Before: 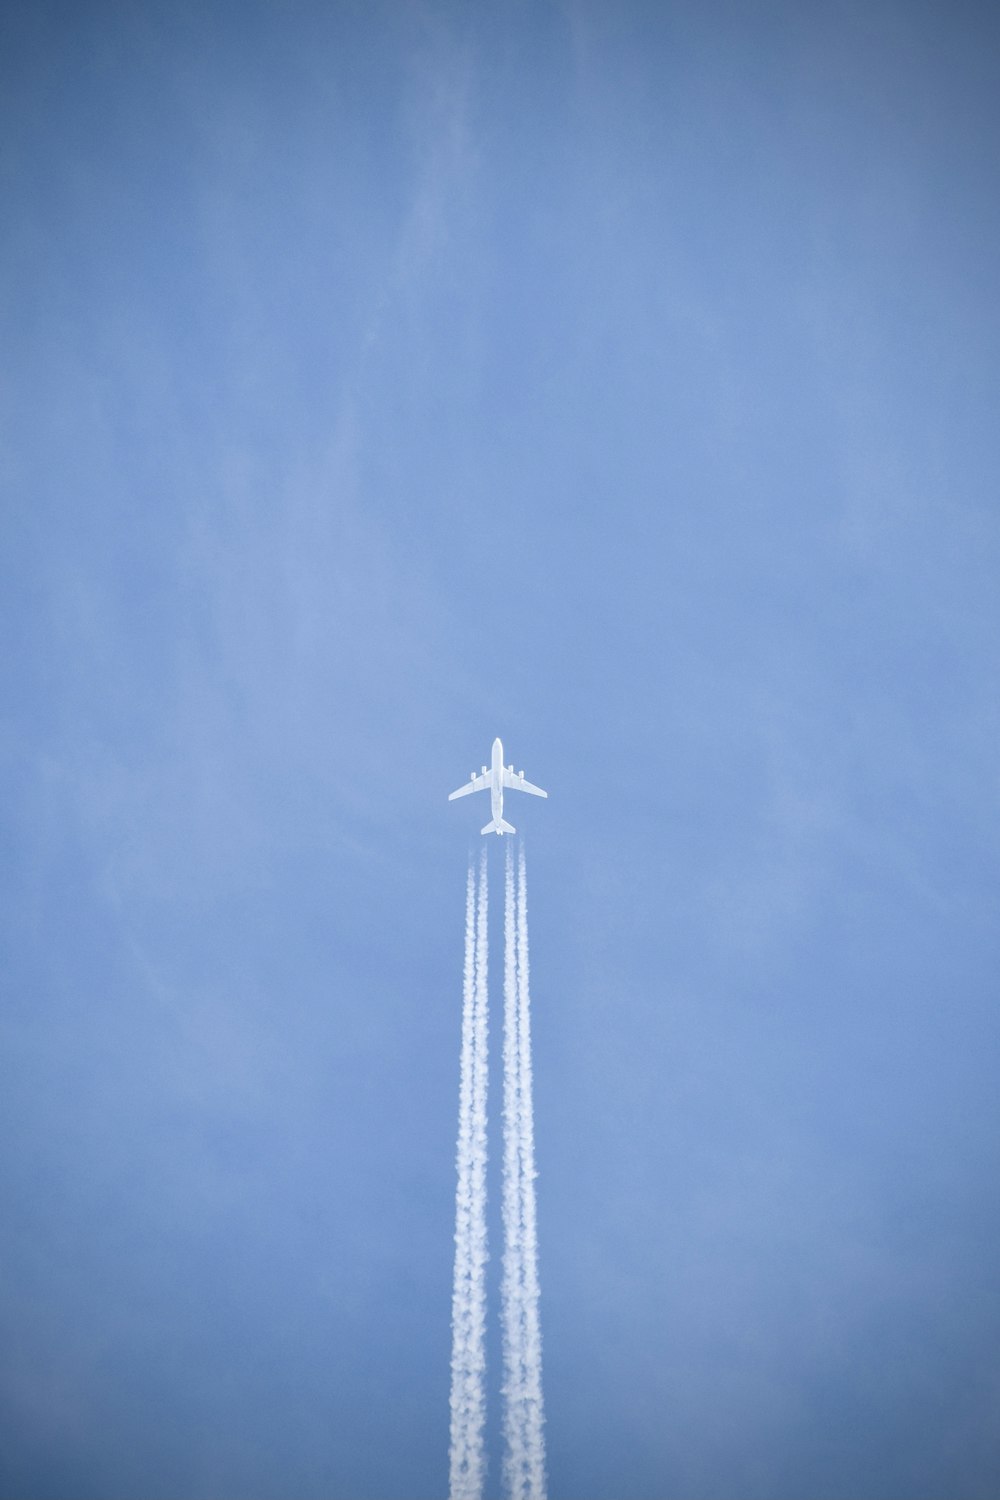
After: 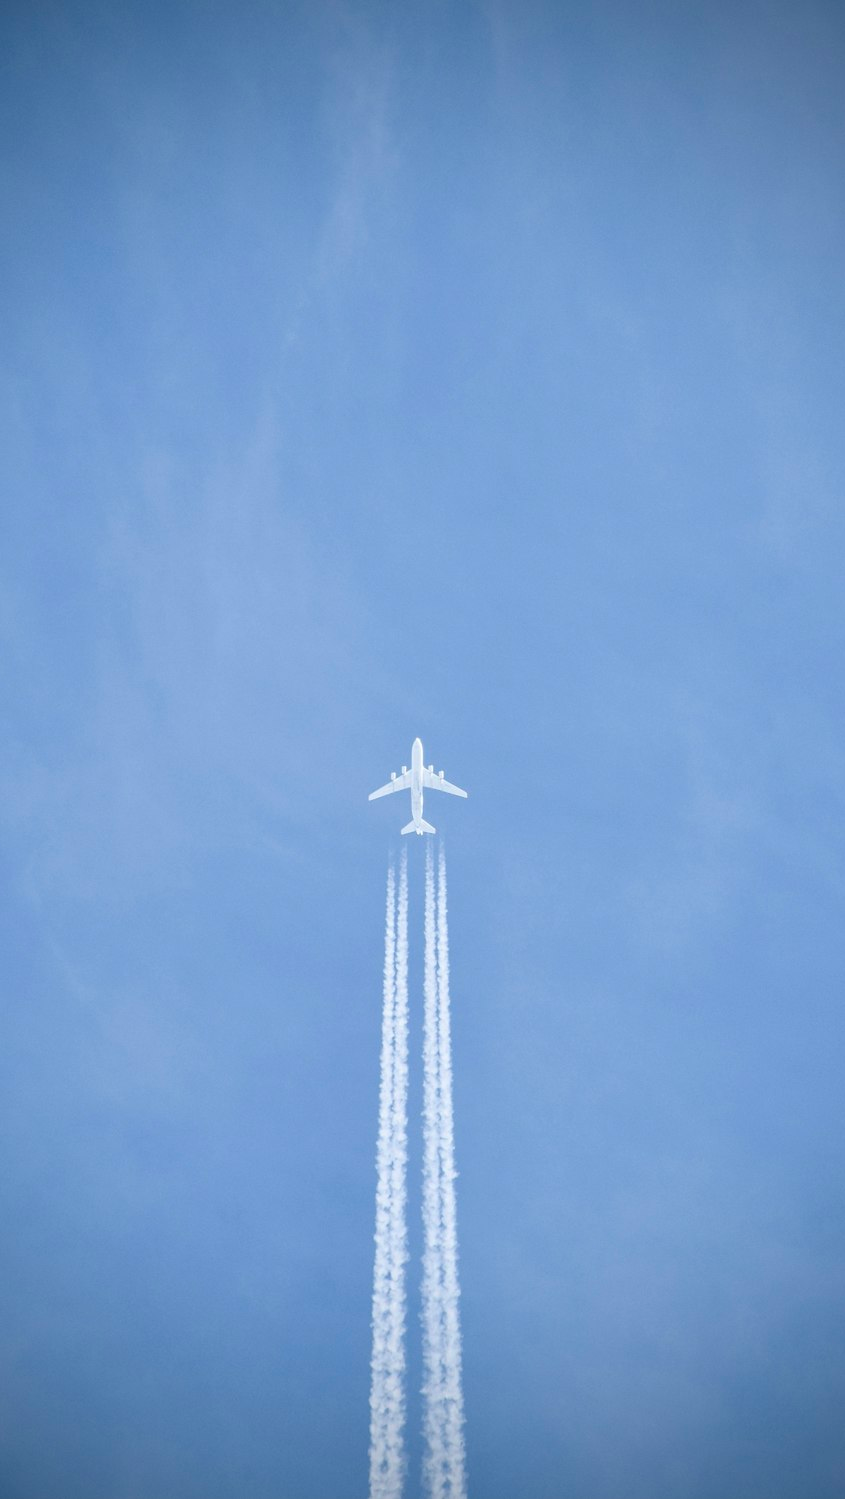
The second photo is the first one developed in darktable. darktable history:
crop: left 8.001%, right 7.45%
